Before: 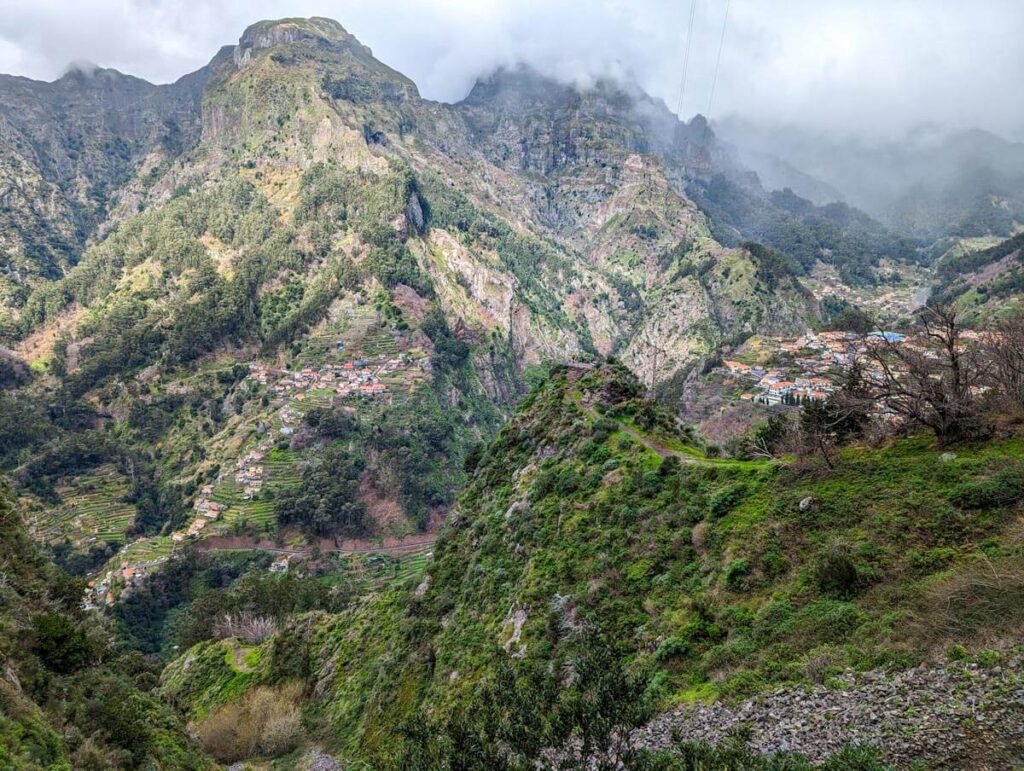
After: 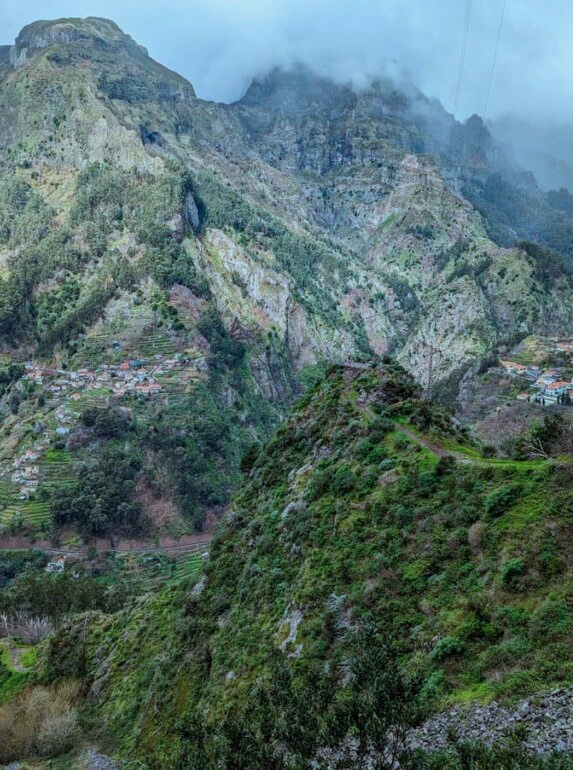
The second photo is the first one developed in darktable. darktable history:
exposure: exposure -0.492 EV, compensate highlight preservation false
crop: left 21.917%, right 22.094%, bottom 0.014%
color correction: highlights a* -11.84, highlights b* -15.84
